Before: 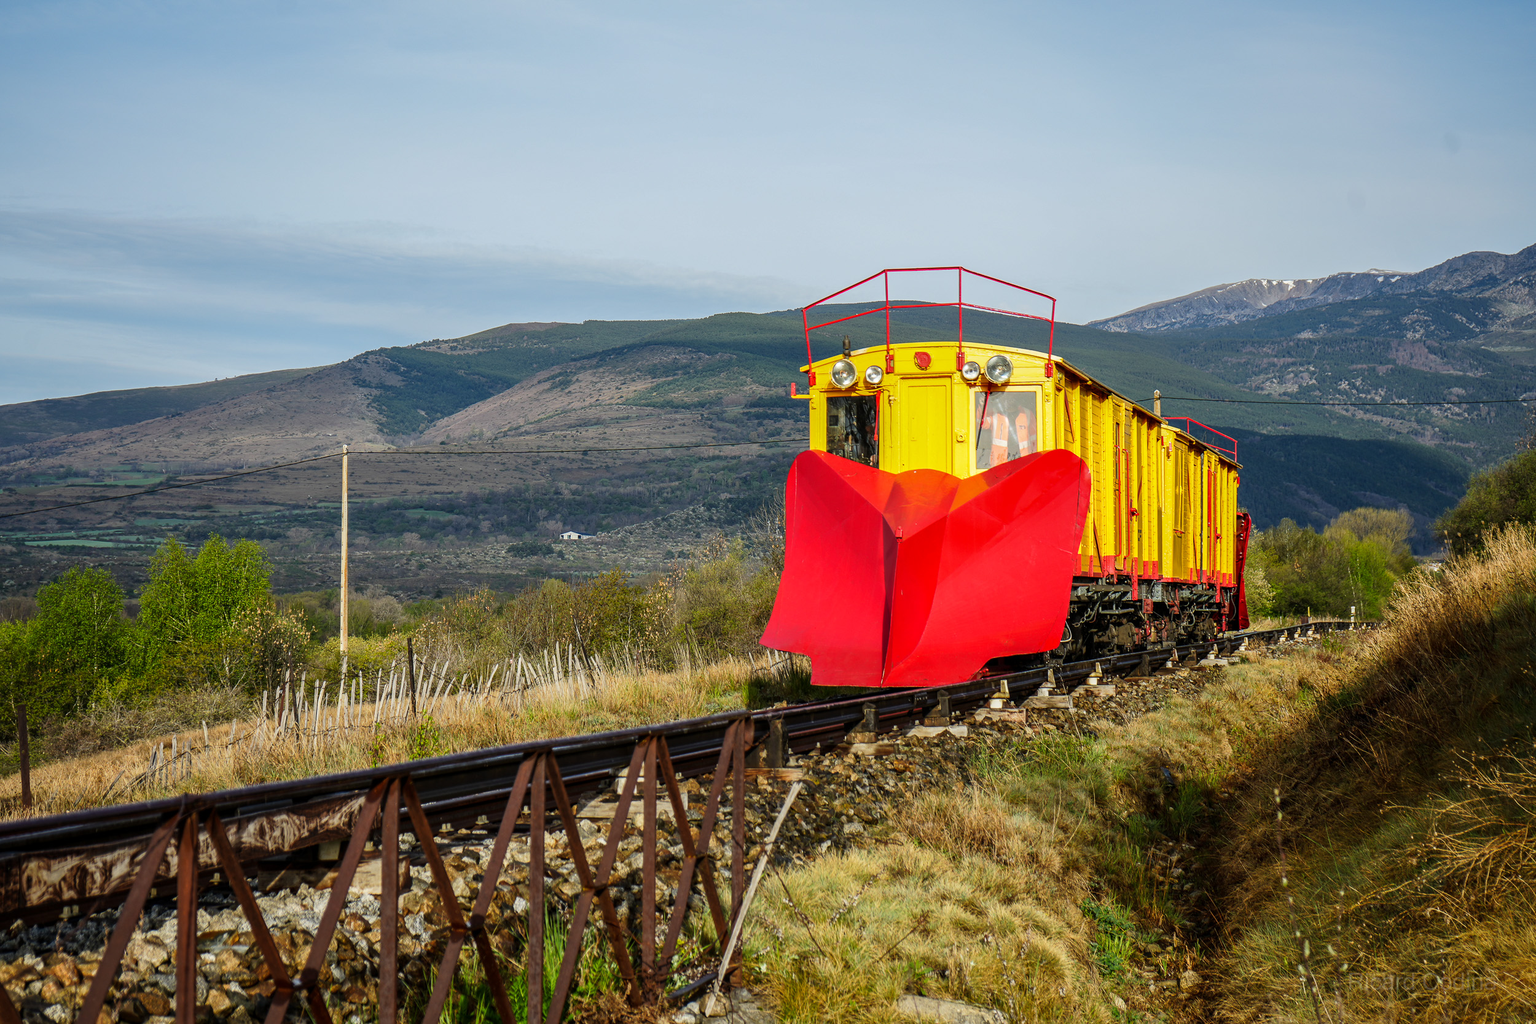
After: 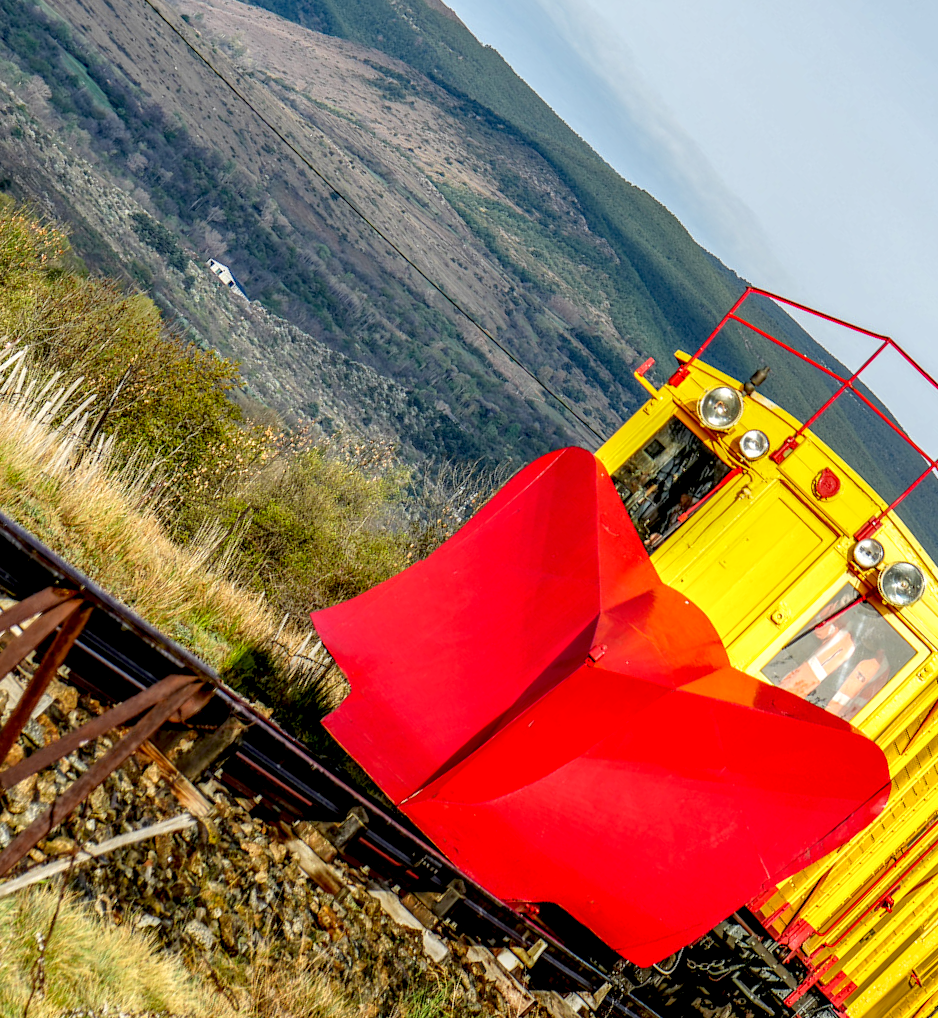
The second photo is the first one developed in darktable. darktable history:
crop and rotate: angle -45.88°, top 16.516%, right 0.844%, bottom 11.701%
exposure: black level correction 0.009, exposure 0.116 EV, compensate highlight preservation false
local contrast: highlights 20%, detail 150%
tone equalizer: -7 EV 0.158 EV, -6 EV 0.606 EV, -5 EV 1.12 EV, -4 EV 1.36 EV, -3 EV 1.18 EV, -2 EV 0.6 EV, -1 EV 0.158 EV, smoothing diameter 24.84%, edges refinement/feathering 14.28, preserve details guided filter
